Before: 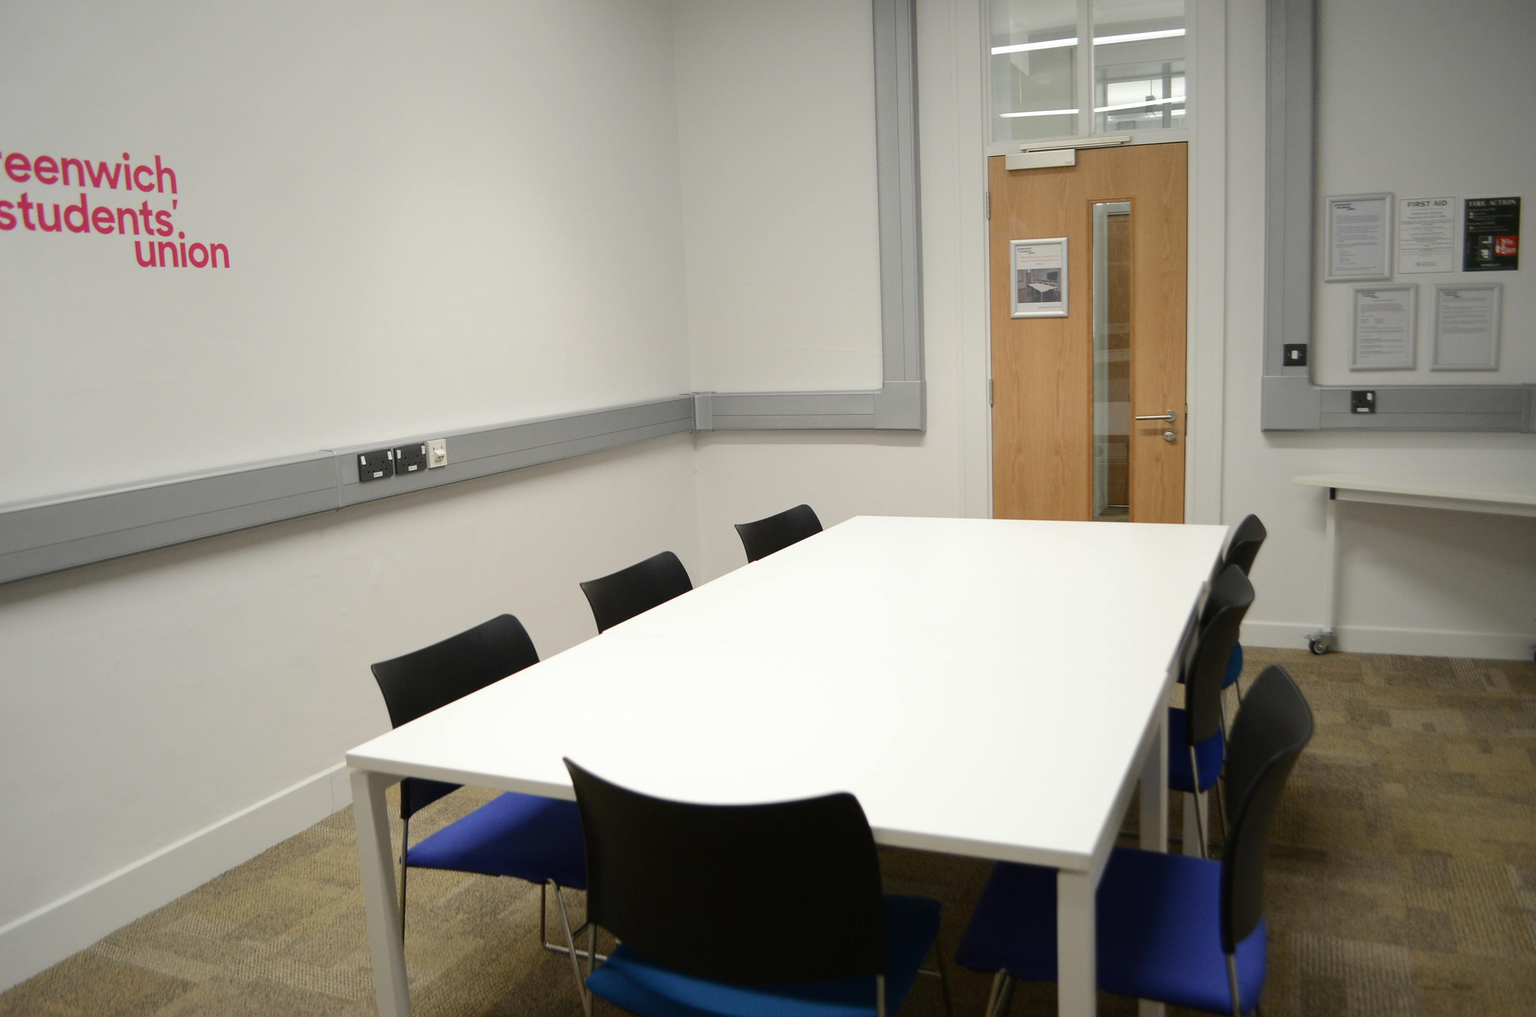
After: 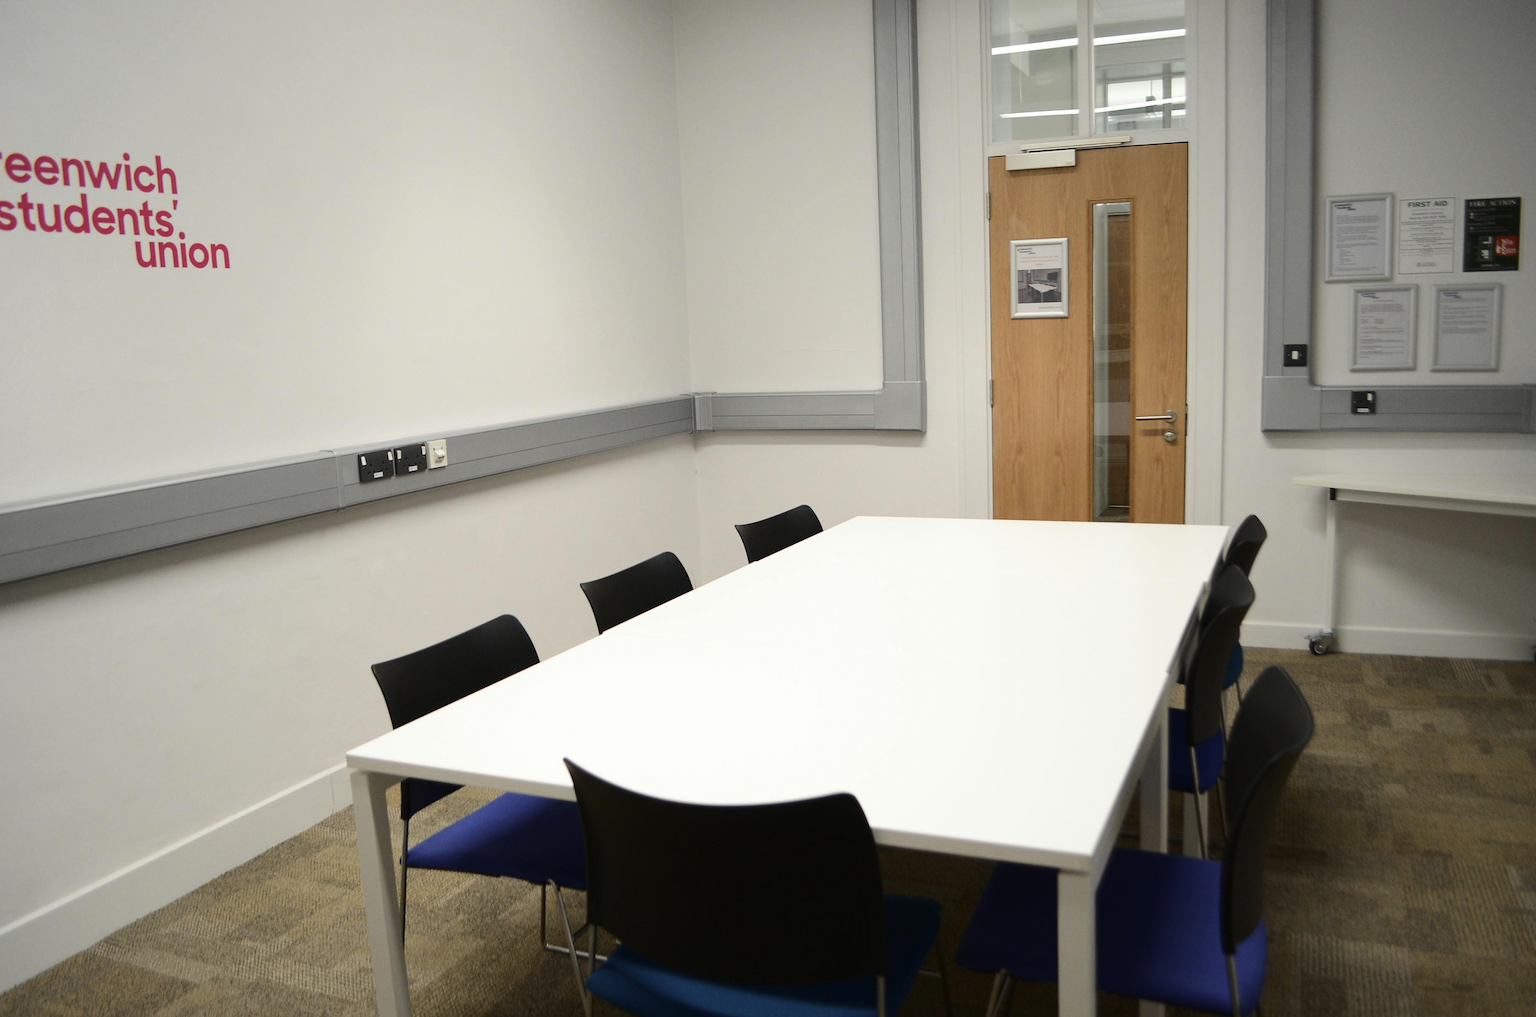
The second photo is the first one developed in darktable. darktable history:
tone curve: curves: ch0 [(0, 0) (0.003, 0.003) (0.011, 0.012) (0.025, 0.024) (0.044, 0.039) (0.069, 0.052) (0.1, 0.072) (0.136, 0.097) (0.177, 0.128) (0.224, 0.168) (0.277, 0.217) (0.335, 0.276) (0.399, 0.345) (0.468, 0.429) (0.543, 0.524) (0.623, 0.628) (0.709, 0.732) (0.801, 0.829) (0.898, 0.919) (1, 1)], color space Lab, linked channels, preserve colors none
